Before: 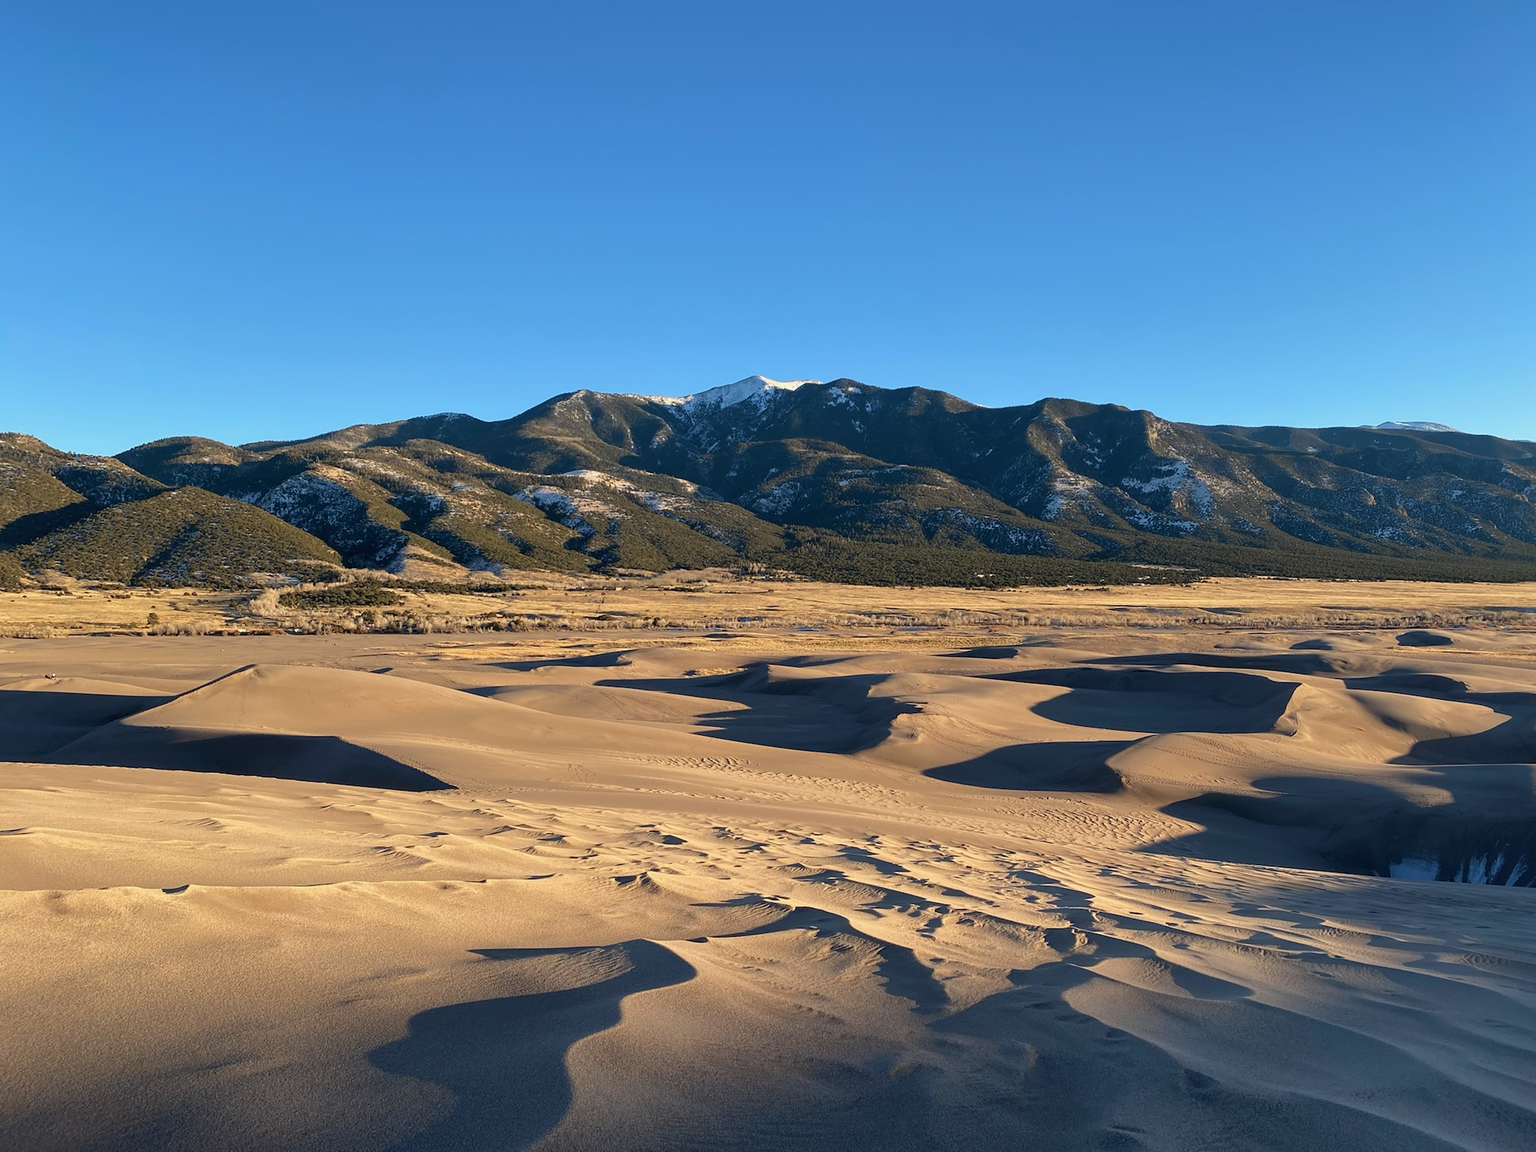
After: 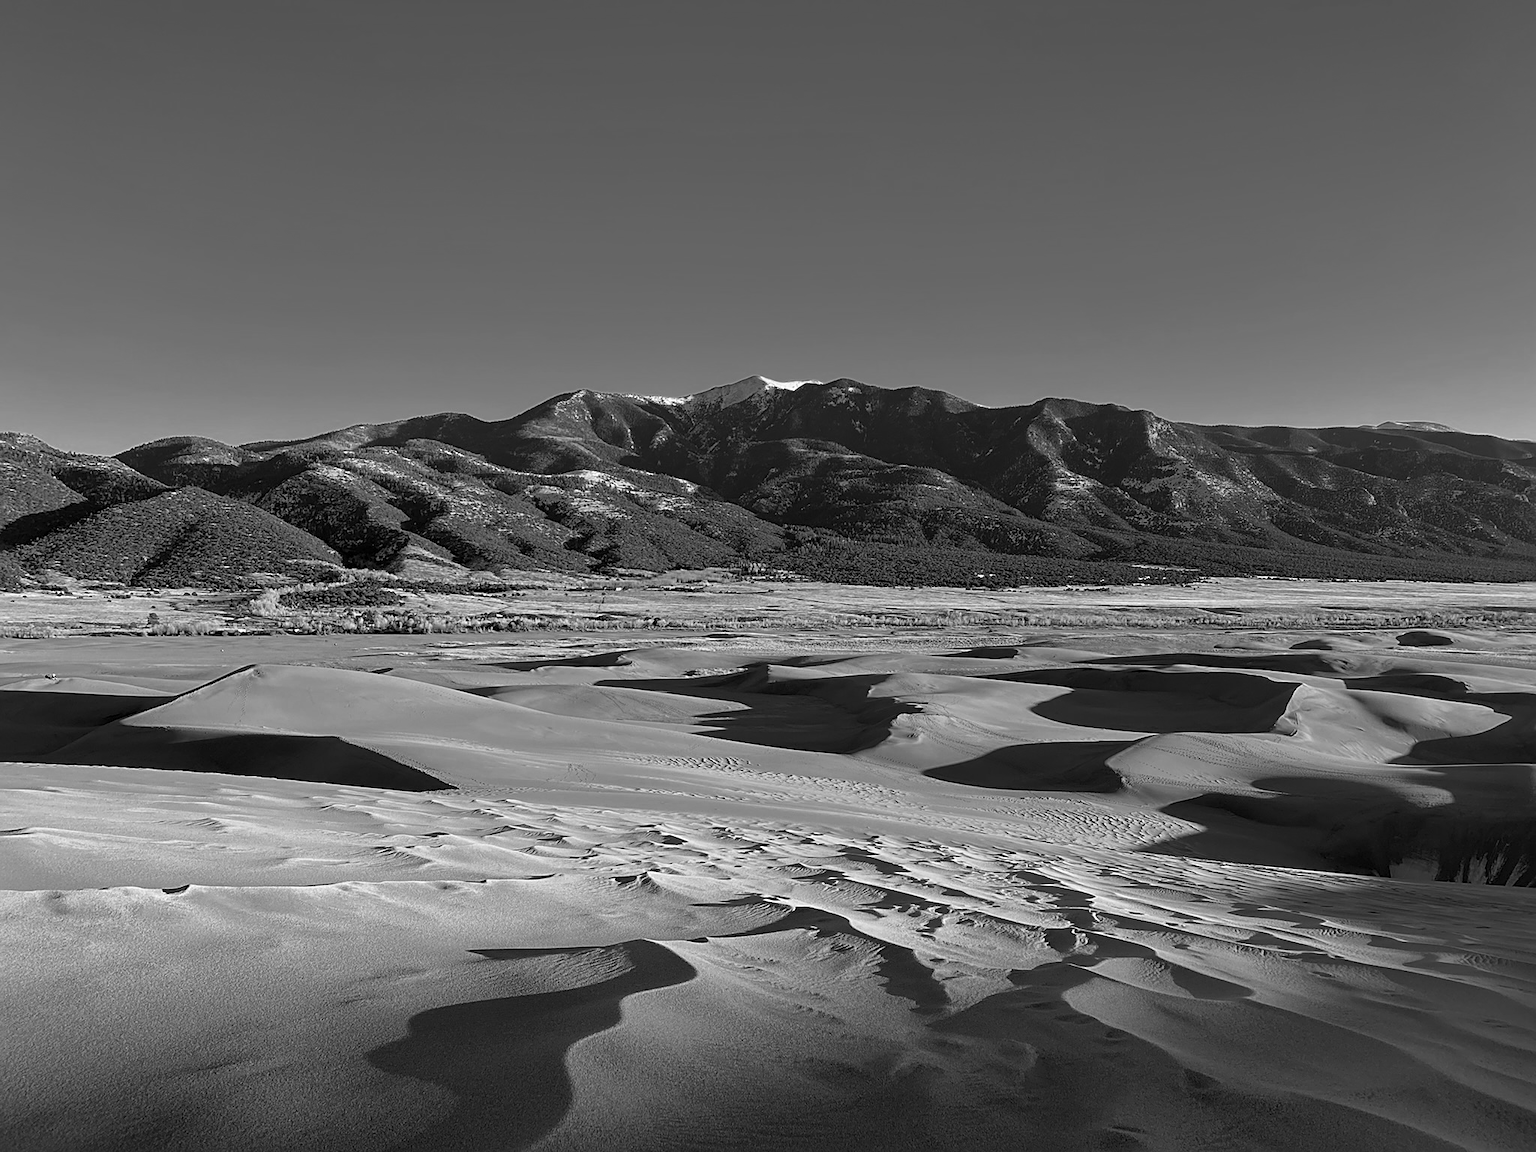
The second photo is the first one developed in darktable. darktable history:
white balance: red 0.967, blue 1.049
sharpen: on, module defaults
color zones: curves: ch0 [(0.002, 0.593) (0.143, 0.417) (0.285, 0.541) (0.455, 0.289) (0.608, 0.327) (0.727, 0.283) (0.869, 0.571) (1, 0.603)]; ch1 [(0, 0) (0.143, 0) (0.286, 0) (0.429, 0) (0.571, 0) (0.714, 0) (0.857, 0)]
